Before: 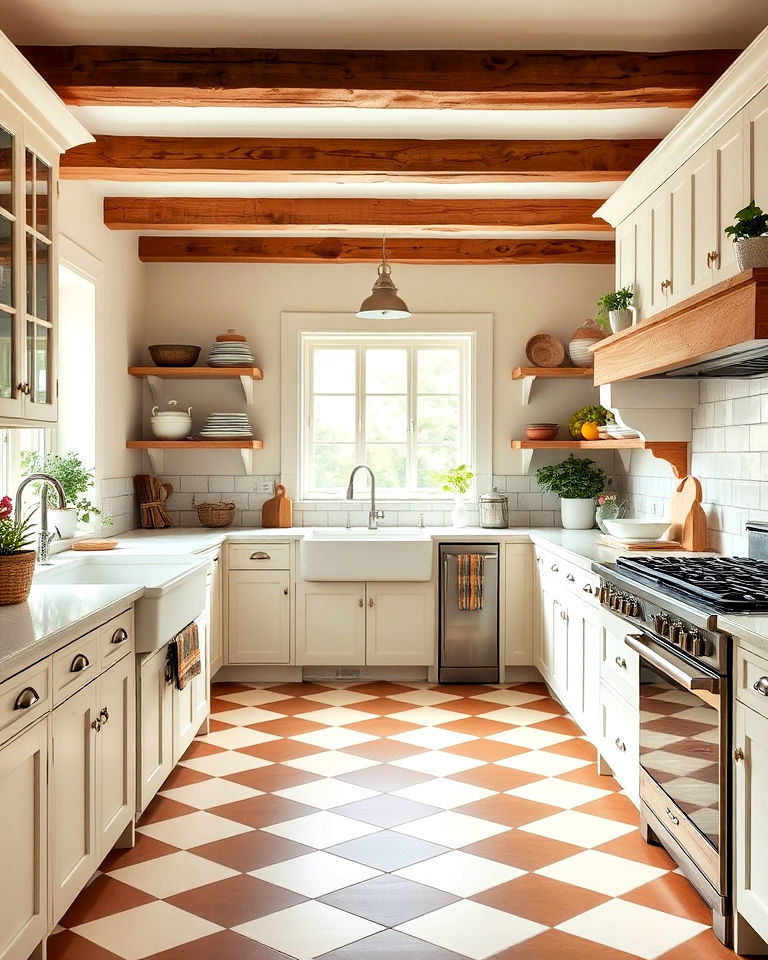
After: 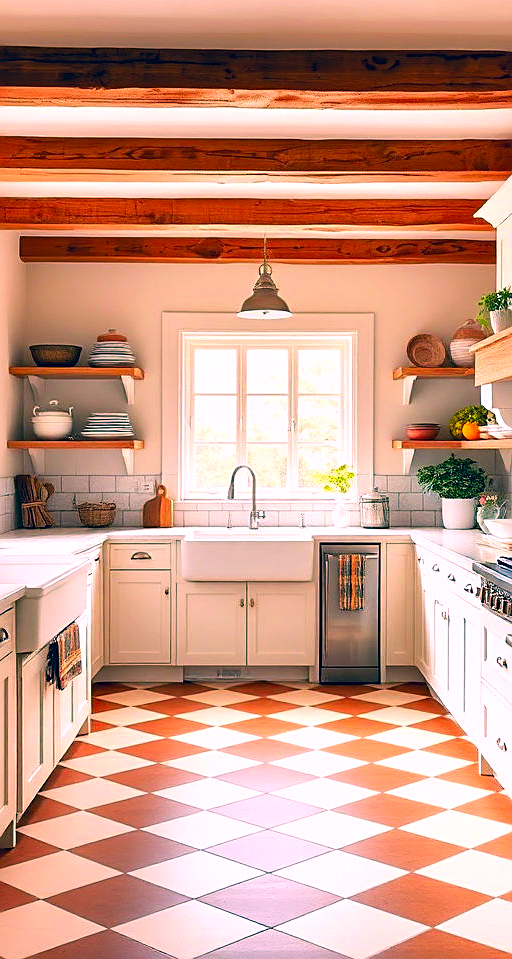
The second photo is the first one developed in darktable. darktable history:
sharpen: on, module defaults
local contrast: highlights 100%, shadows 100%, detail 120%, midtone range 0.2
crop and rotate: left 15.546%, right 17.787%
exposure: exposure 0.161 EV, compensate highlight preservation false
color correction: highlights a* 17.03, highlights b* 0.205, shadows a* -15.38, shadows b* -14.56, saturation 1.5
